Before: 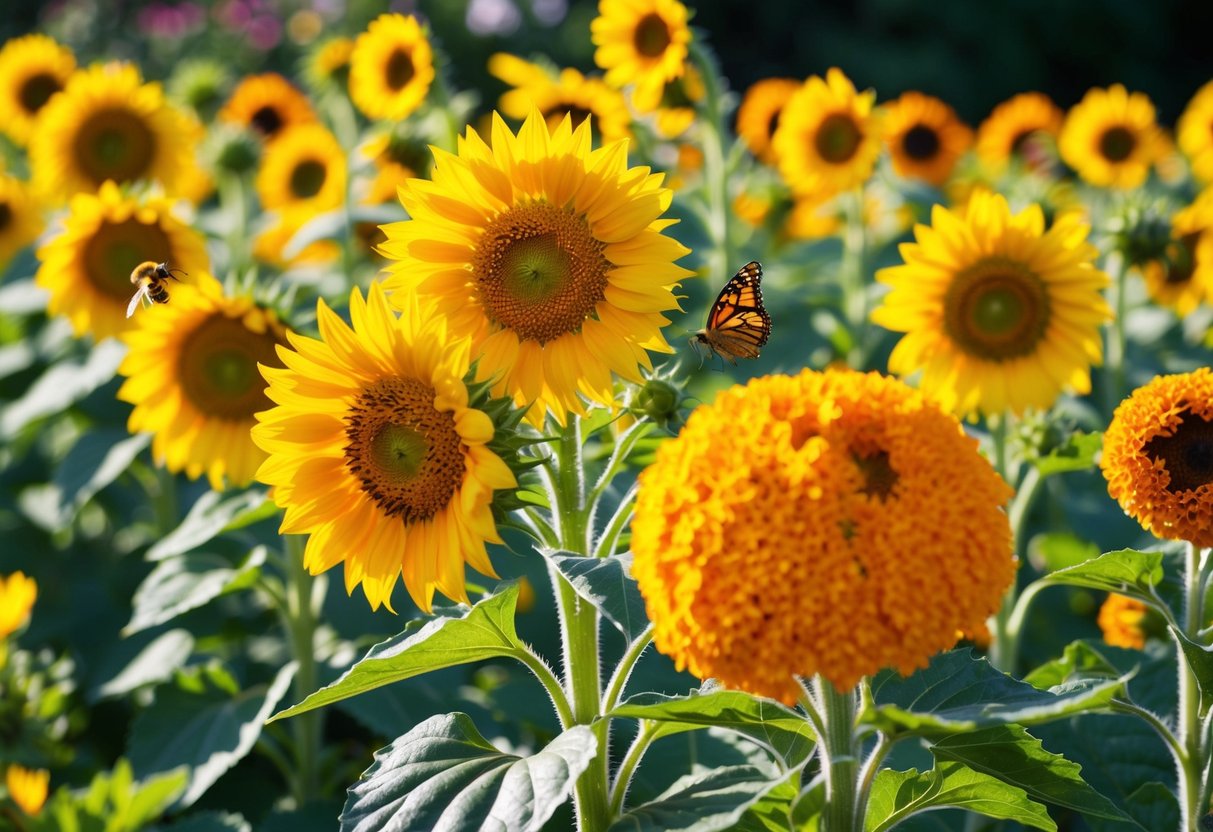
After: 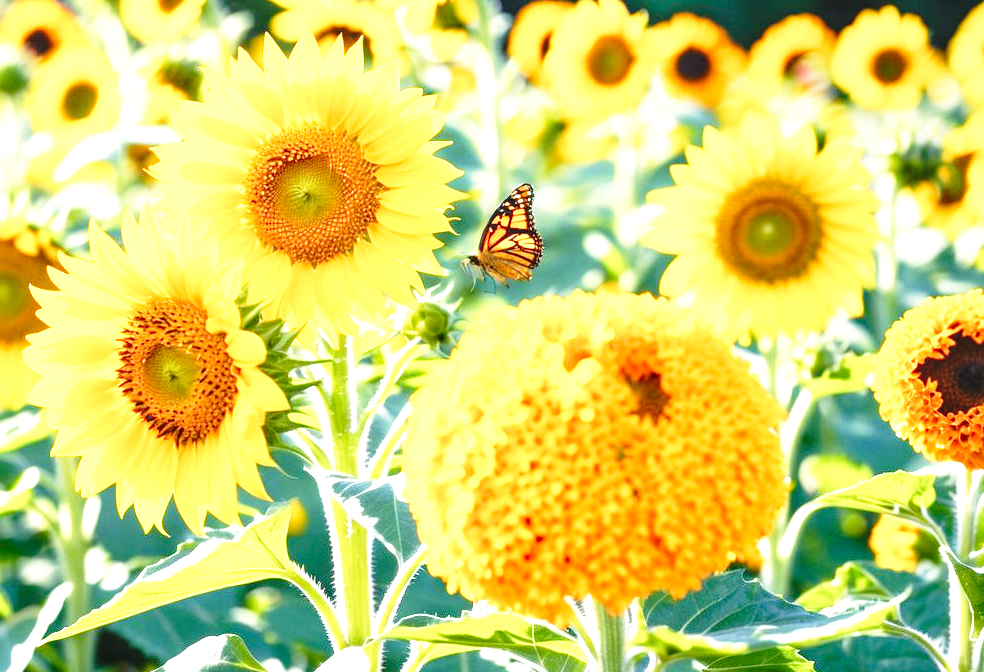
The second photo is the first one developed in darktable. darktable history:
crop: left 18.851%, top 9.459%, right 0.001%, bottom 9.767%
local contrast: on, module defaults
exposure: black level correction 0, exposure 1.662 EV, compensate highlight preservation false
base curve: curves: ch0 [(0, 0) (0.028, 0.03) (0.121, 0.232) (0.46, 0.748) (0.859, 0.968) (1, 1)], preserve colors none
